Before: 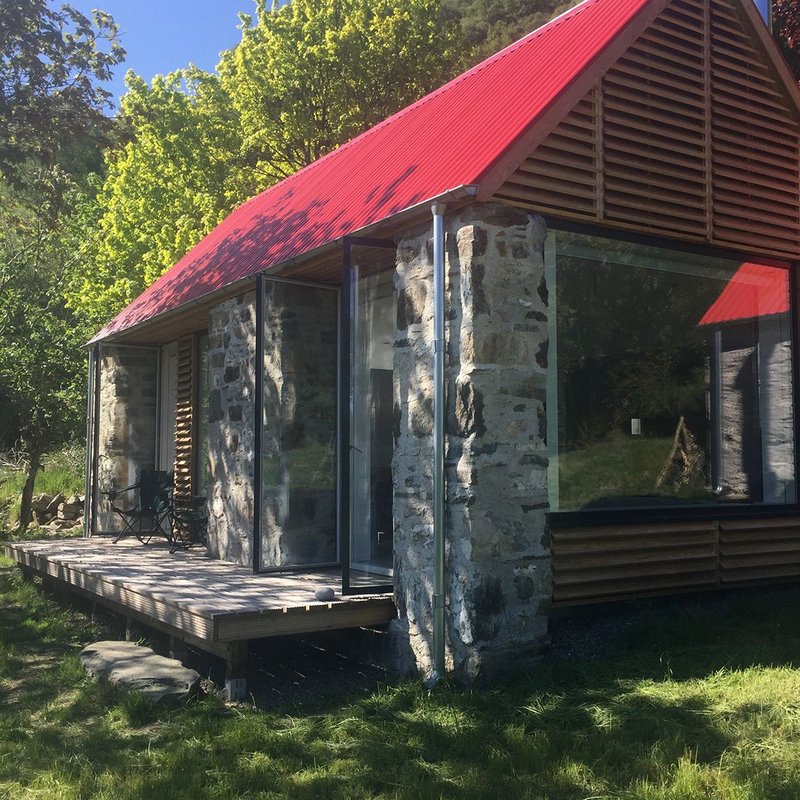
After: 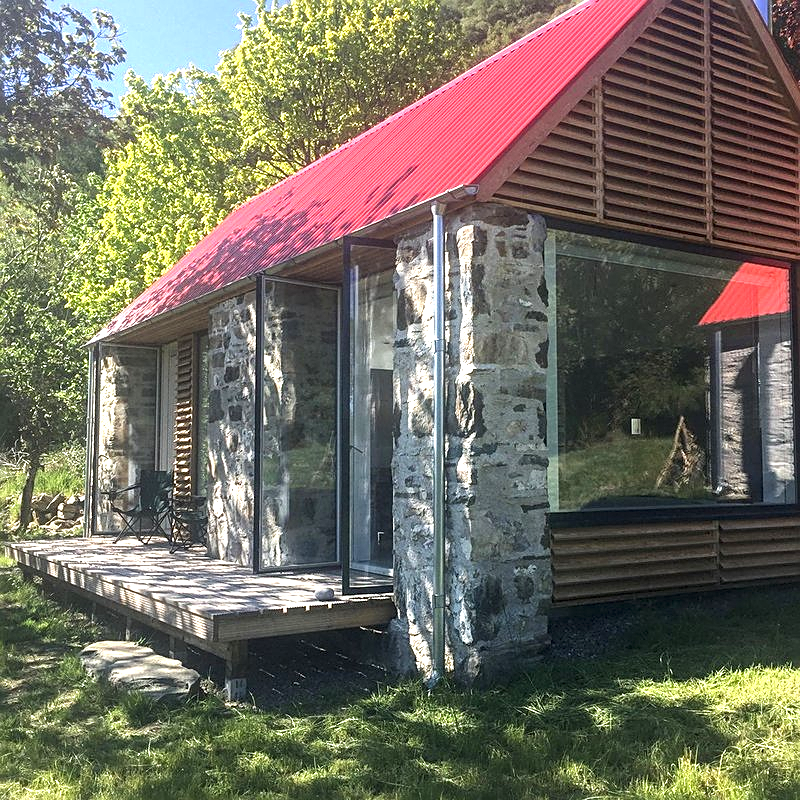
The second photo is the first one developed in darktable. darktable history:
local contrast: detail 130%
sharpen: on, module defaults
exposure: black level correction 0, exposure 0.953 EV, compensate exposure bias true, compensate highlight preservation false
